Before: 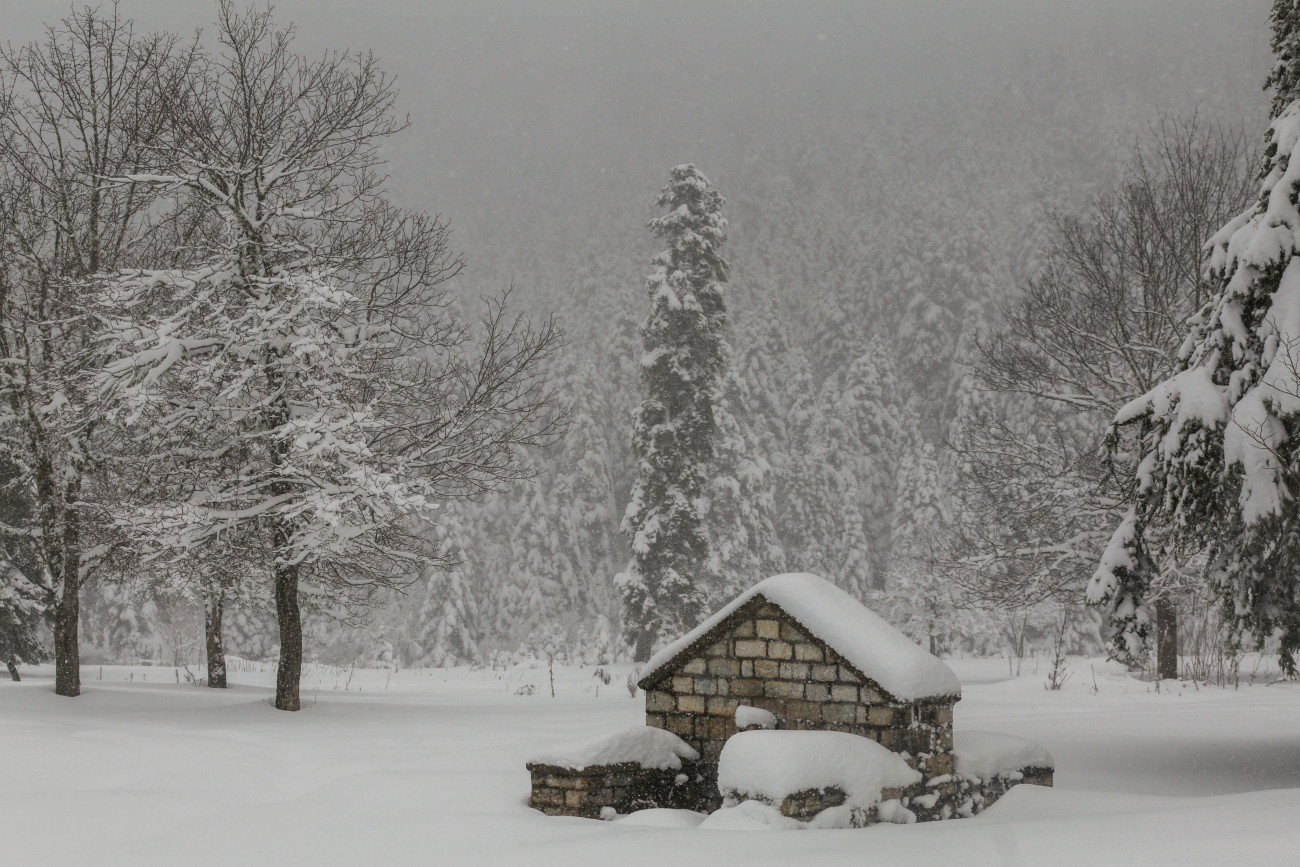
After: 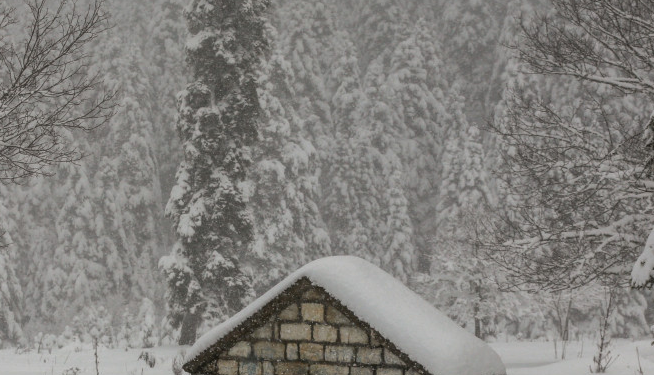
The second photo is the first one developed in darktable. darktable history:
local contrast: detail 110%
crop: left 35.03%, top 36.625%, right 14.663%, bottom 20.057%
